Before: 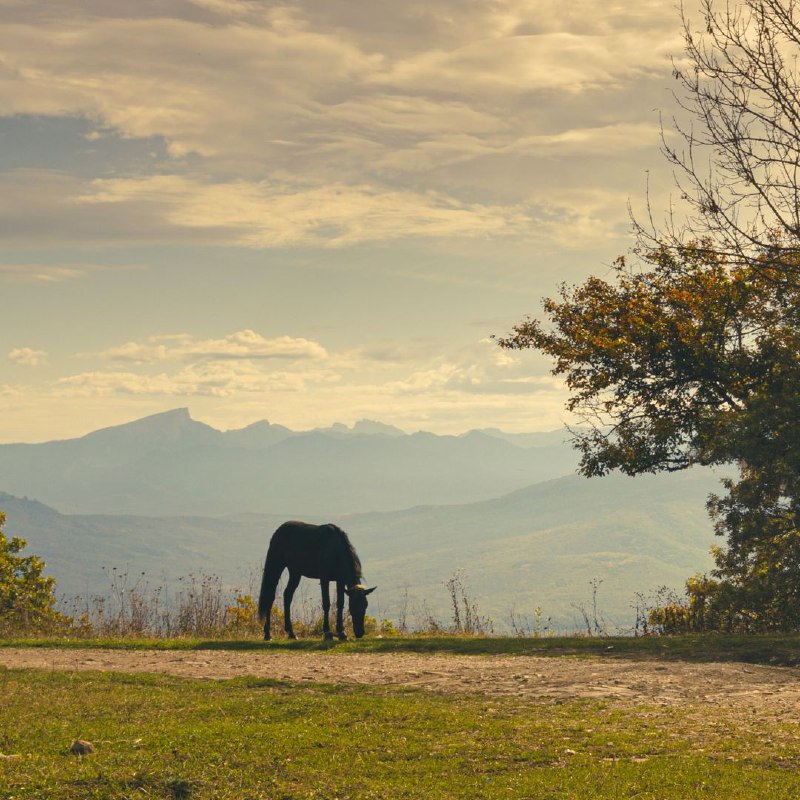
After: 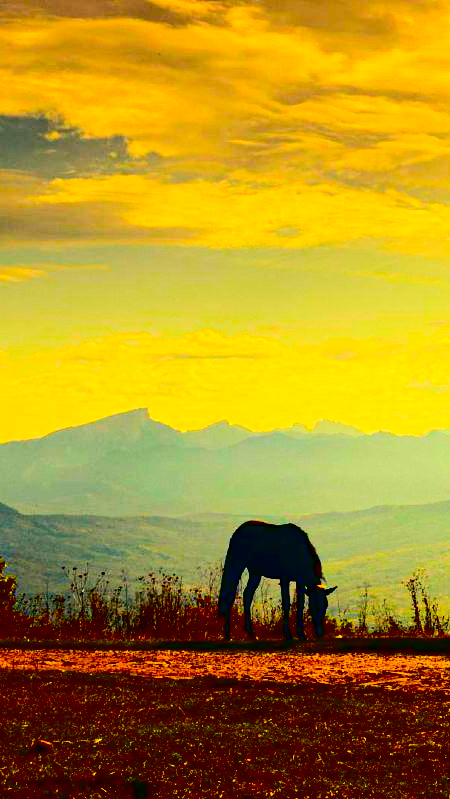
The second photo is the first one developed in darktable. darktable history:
crop: left 5.114%, right 38.589%
color correction: saturation 2.15
contrast brightness saturation: contrast 0.77, brightness -1, saturation 1
